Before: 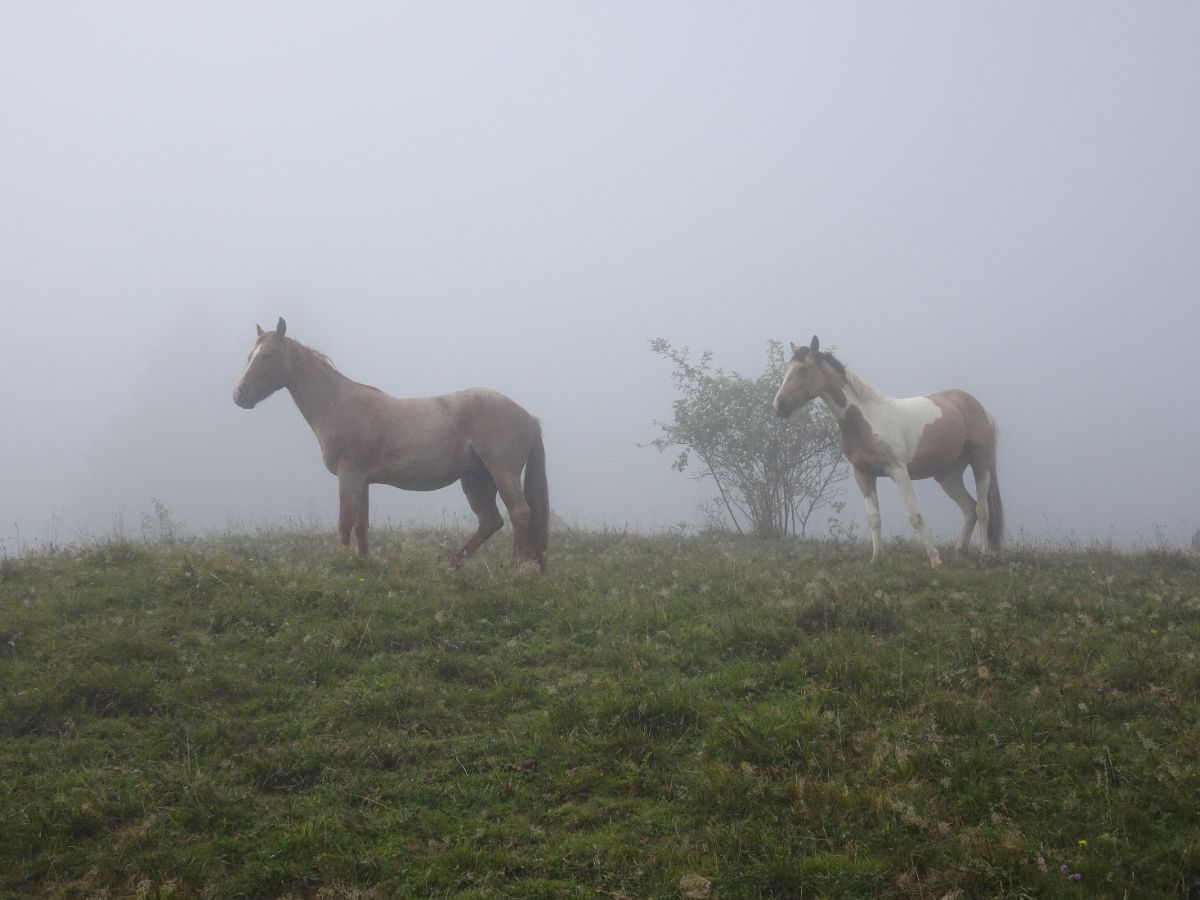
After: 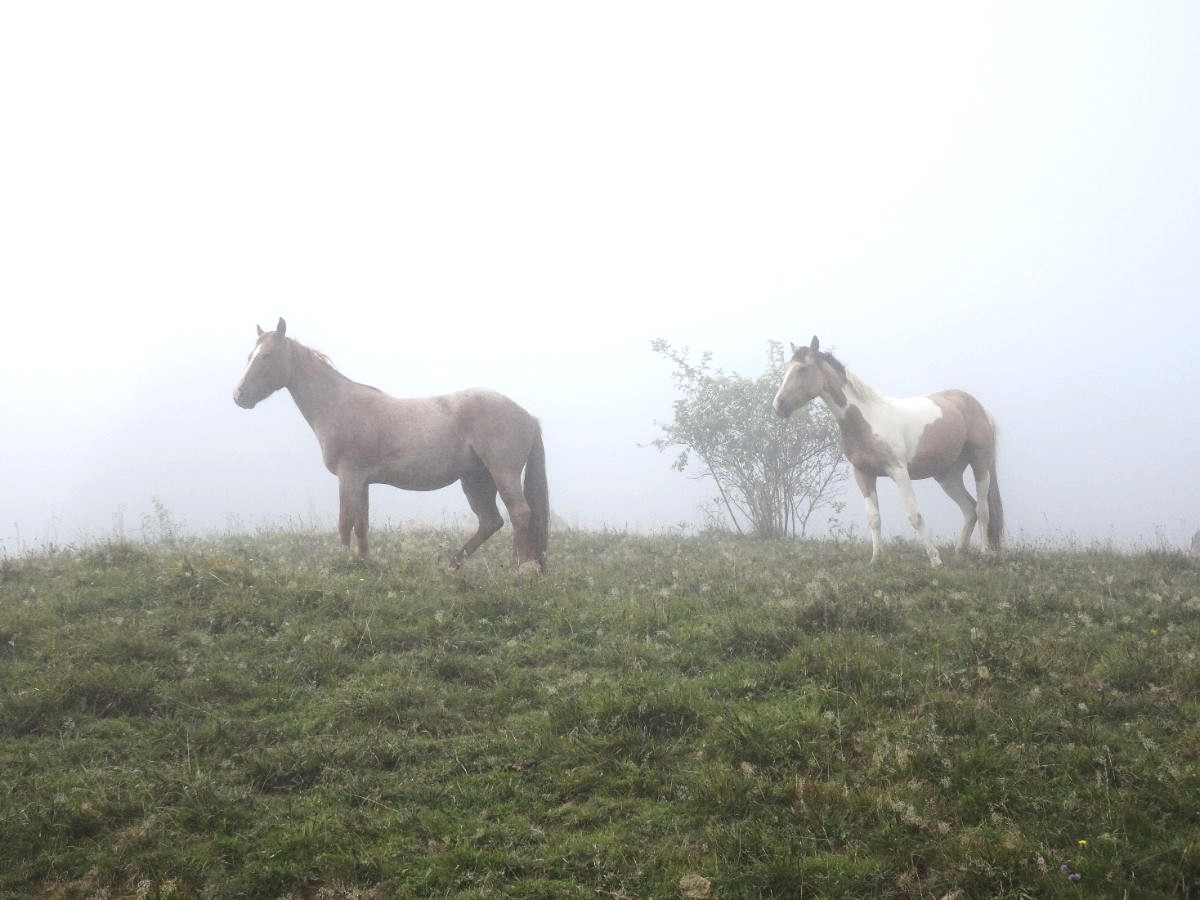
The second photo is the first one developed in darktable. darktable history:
contrast brightness saturation: contrast 0.115, saturation -0.177
exposure: black level correction 0, exposure 0.89 EV, compensate highlight preservation false
